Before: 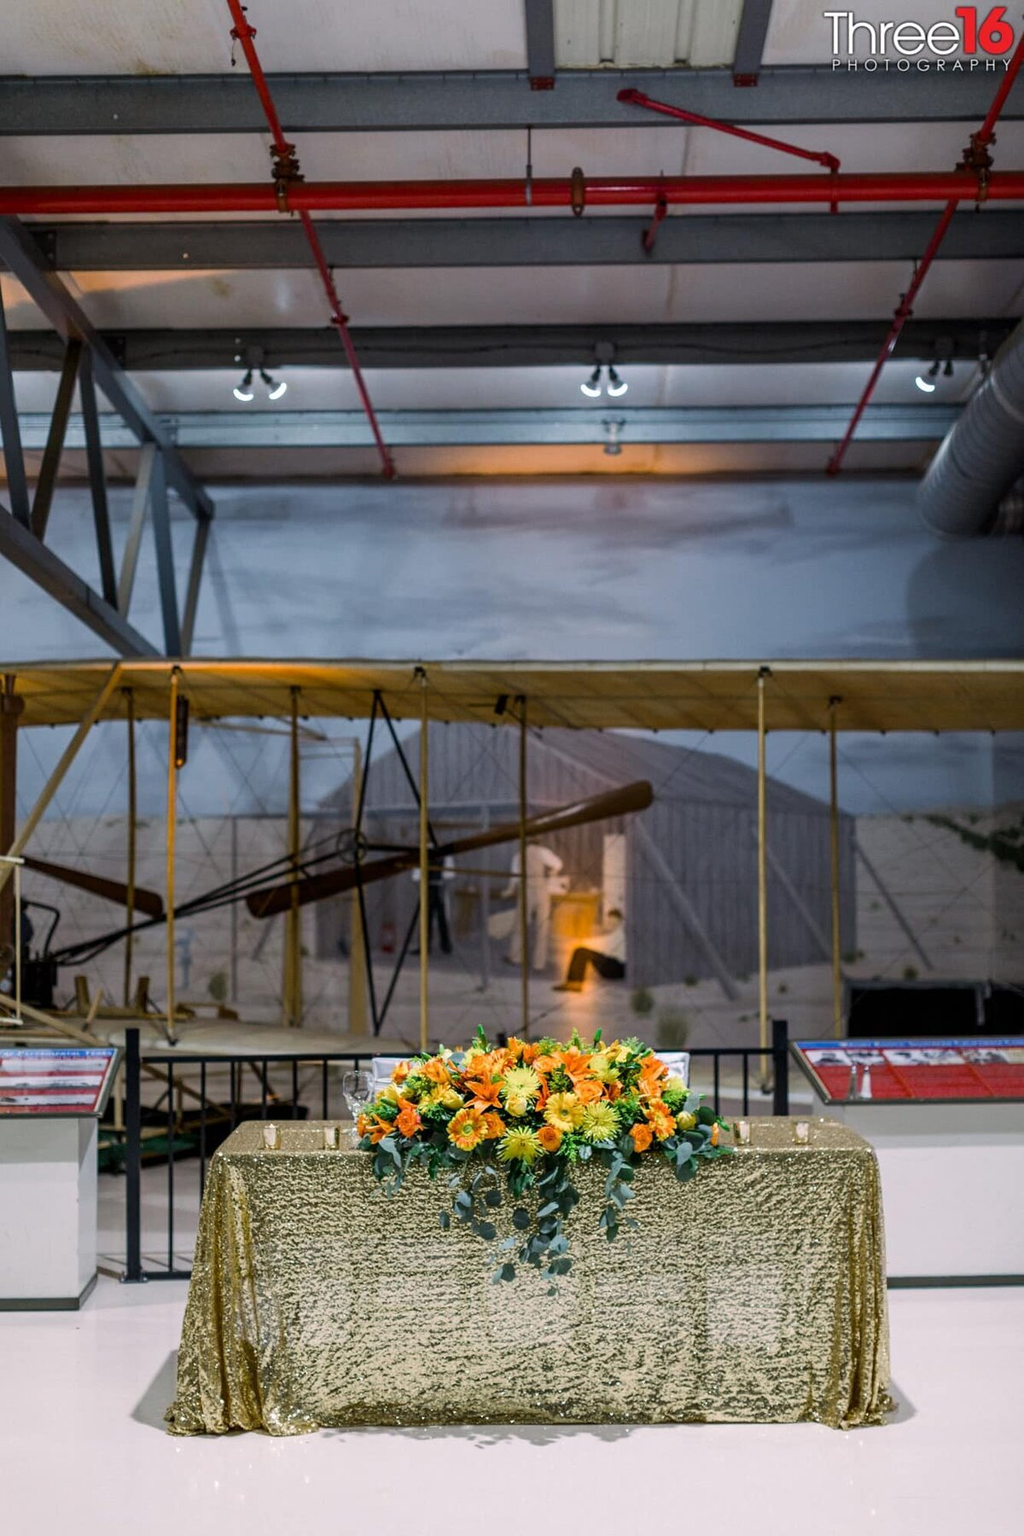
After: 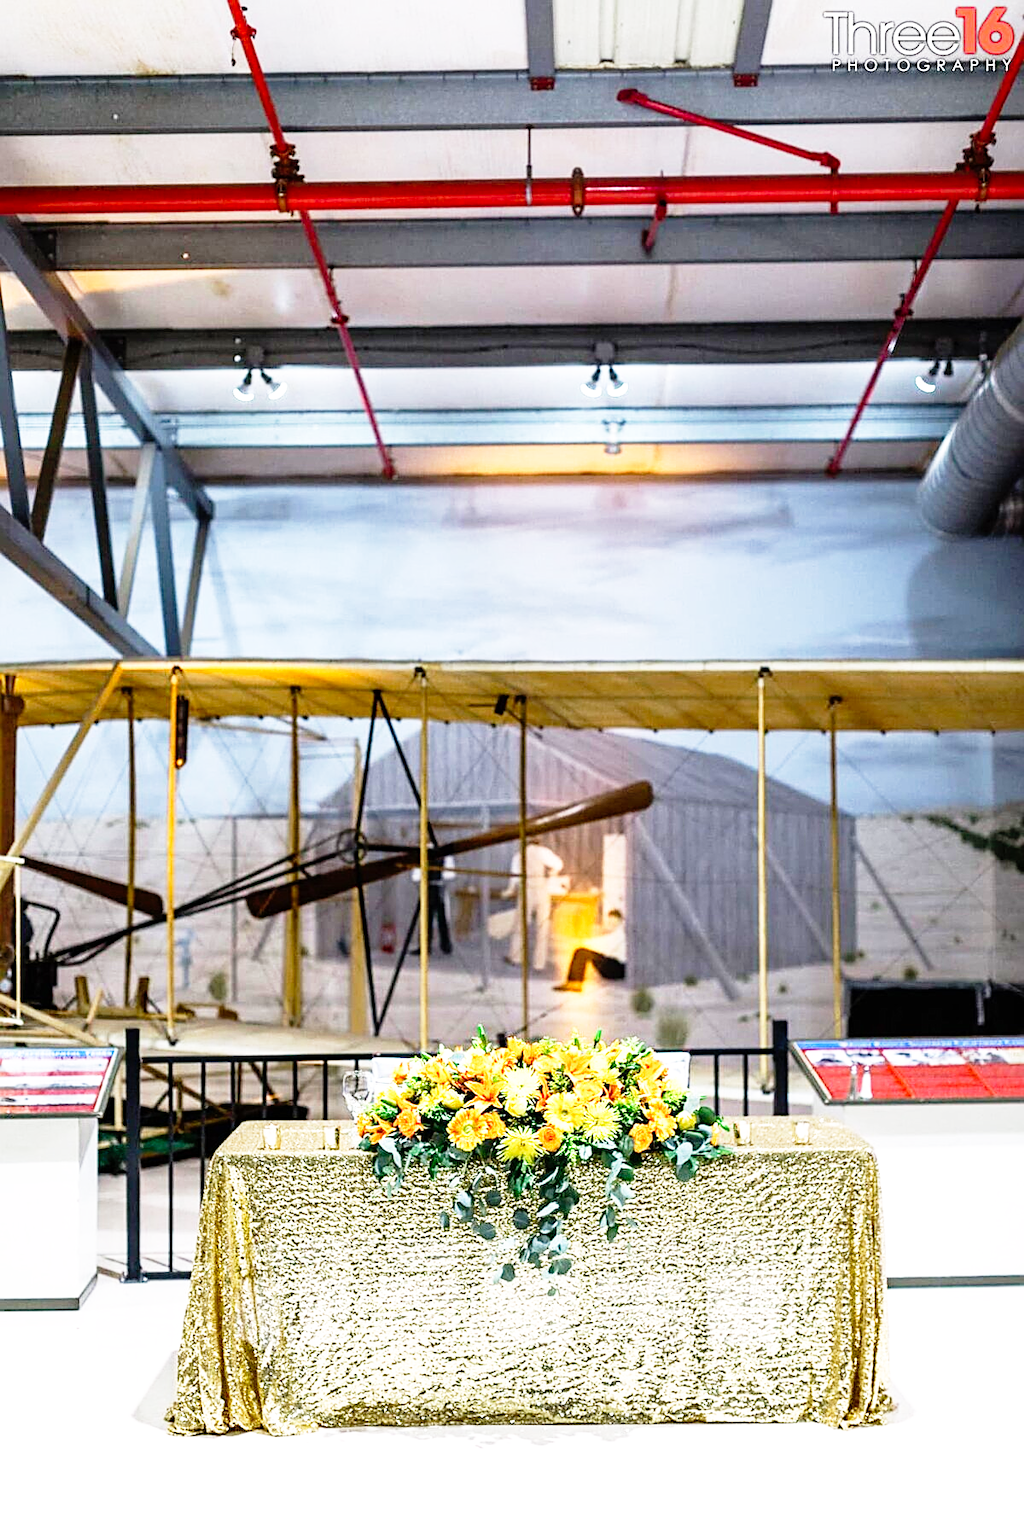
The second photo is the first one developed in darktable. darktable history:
sharpen: on, module defaults
exposure: black level correction 0, exposure 0.696 EV, compensate highlight preservation false
base curve: curves: ch0 [(0, 0) (0.012, 0.01) (0.073, 0.168) (0.31, 0.711) (0.645, 0.957) (1, 1)], preserve colors none
